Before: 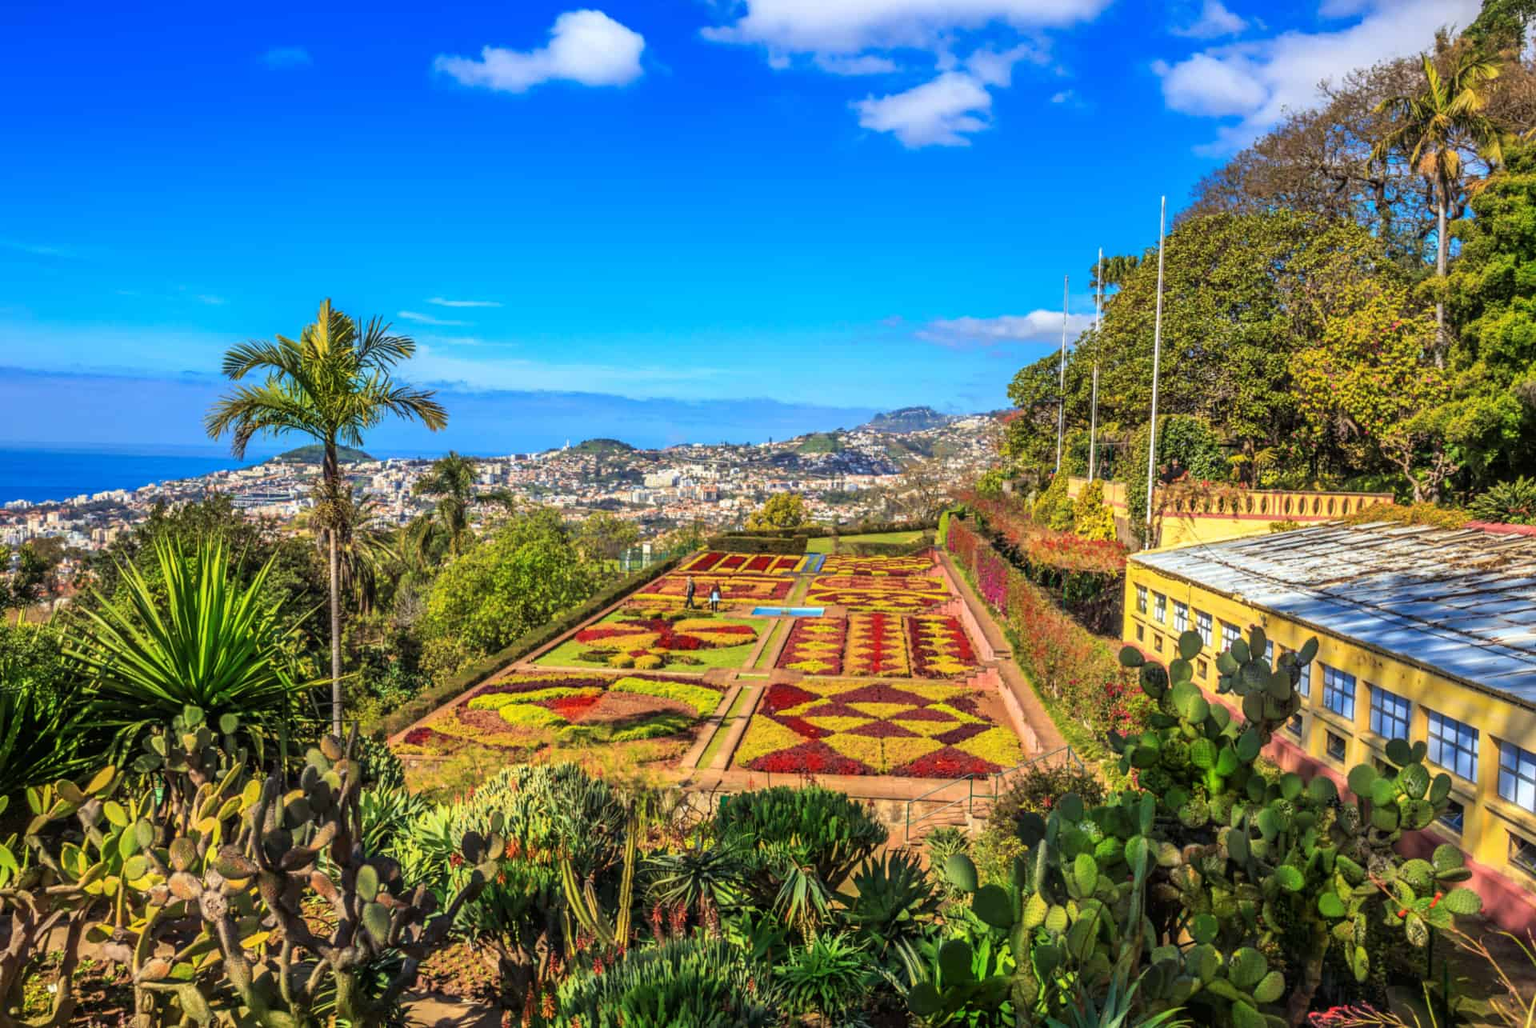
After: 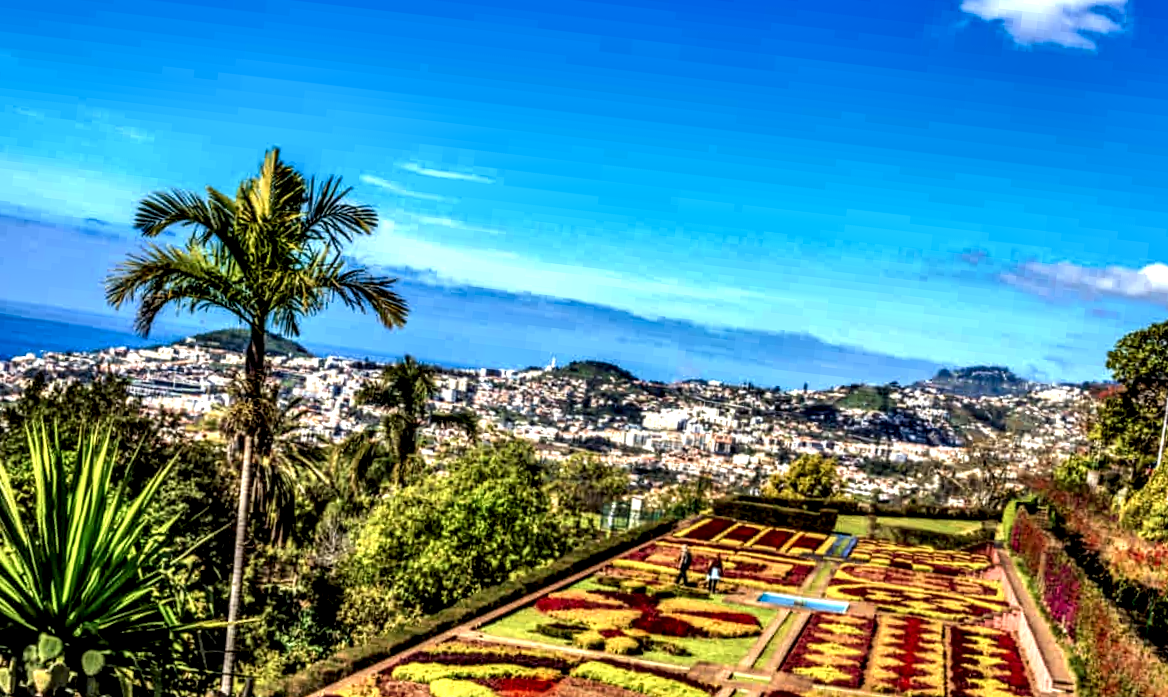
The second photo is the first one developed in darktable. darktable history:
crop and rotate: angle -6.5°, left 2.041%, top 6.704%, right 27.161%, bottom 30.214%
shadows and highlights: shadows 40.08, highlights -55.31, highlights color adjustment 45.47%, low approximation 0.01, soften with gaussian
local contrast: shadows 158%, detail 226%
